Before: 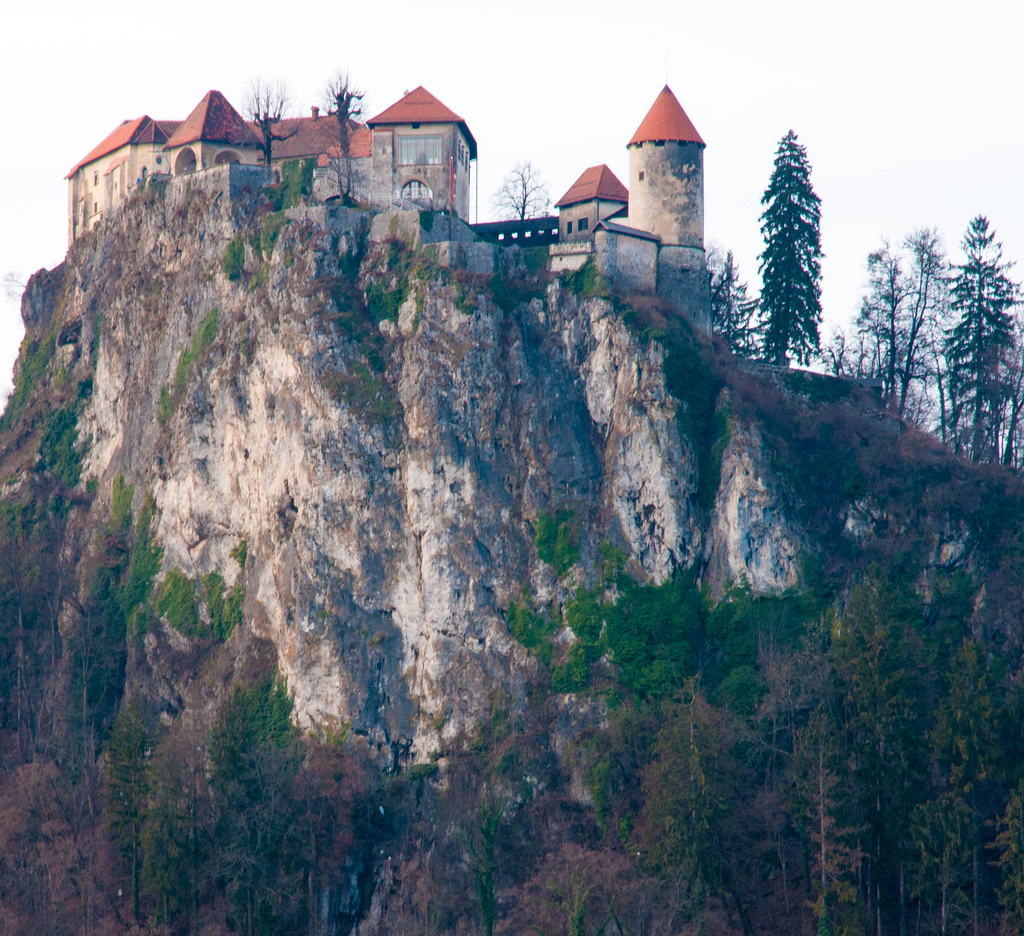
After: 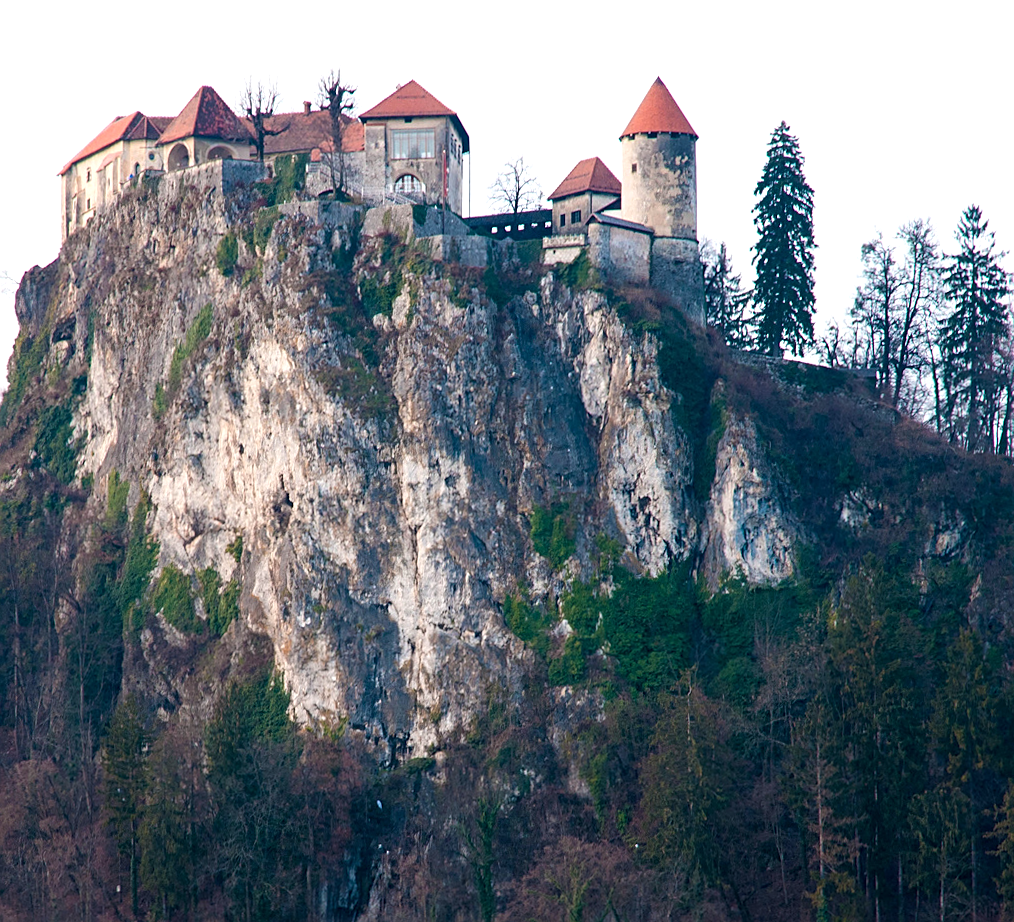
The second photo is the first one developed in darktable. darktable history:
rotate and perspective: rotation -0.45°, automatic cropping original format, crop left 0.008, crop right 0.992, crop top 0.012, crop bottom 0.988
sharpen: on, module defaults
tone equalizer: -8 EV -0.417 EV, -7 EV -0.389 EV, -6 EV -0.333 EV, -5 EV -0.222 EV, -3 EV 0.222 EV, -2 EV 0.333 EV, -1 EV 0.389 EV, +0 EV 0.417 EV, edges refinement/feathering 500, mask exposure compensation -1.57 EV, preserve details no
exposure: exposure -0.064 EV, compensate highlight preservation false
